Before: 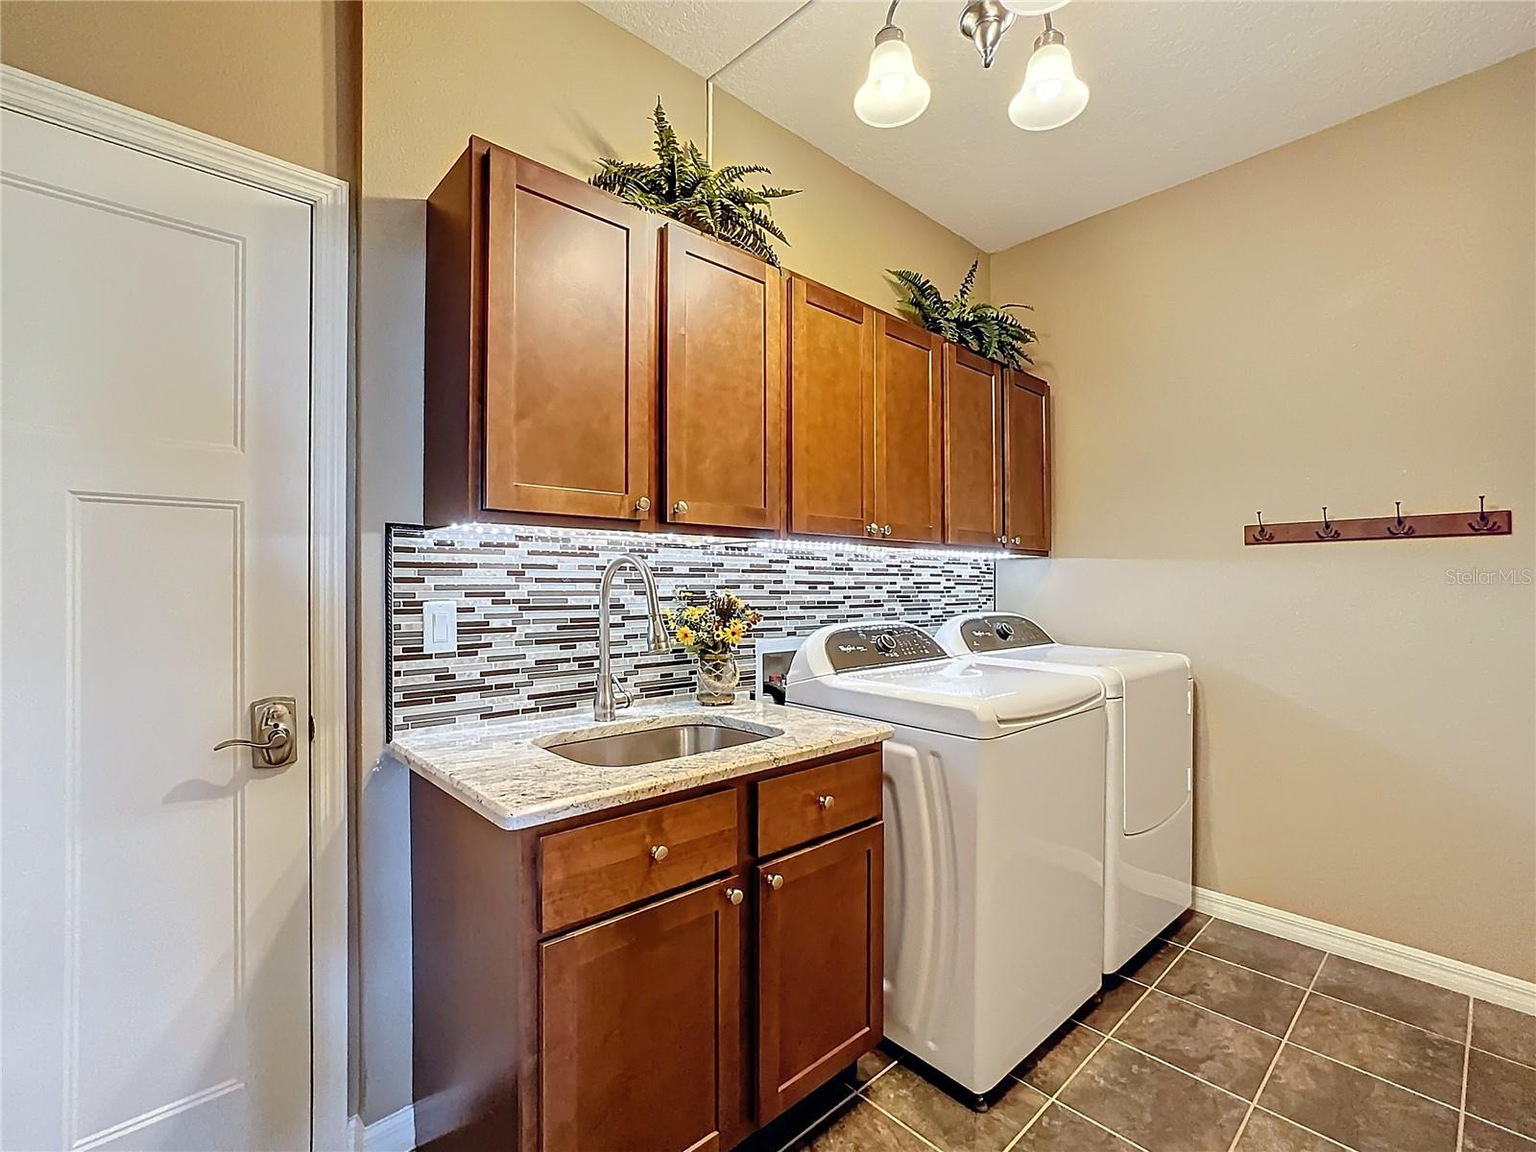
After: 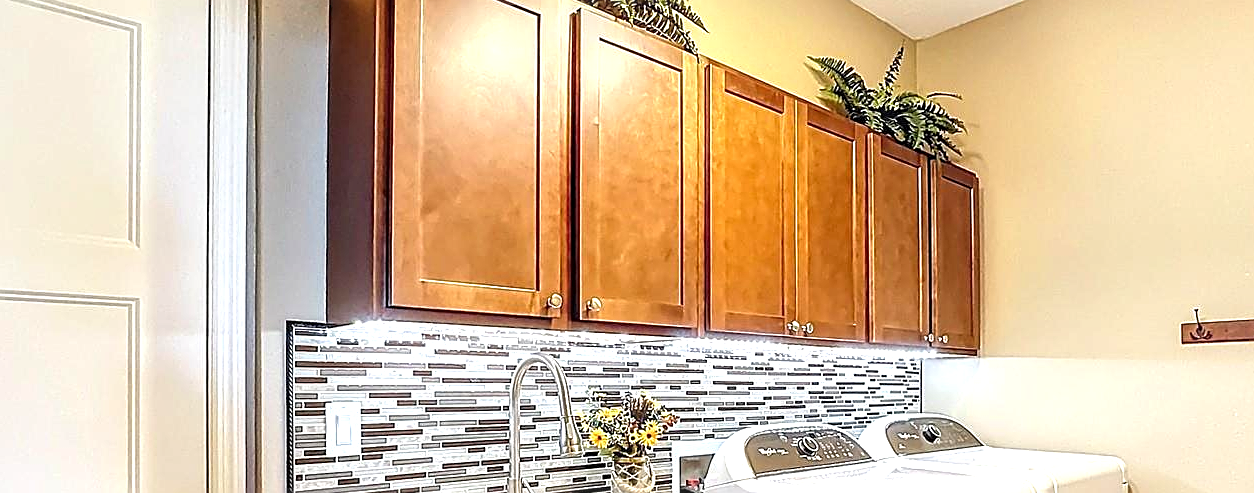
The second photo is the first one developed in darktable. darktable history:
crop: left 7.209%, top 18.739%, right 14.415%, bottom 40.131%
sharpen: on, module defaults
local contrast: on, module defaults
exposure: exposure 0.789 EV, compensate exposure bias true, compensate highlight preservation false
